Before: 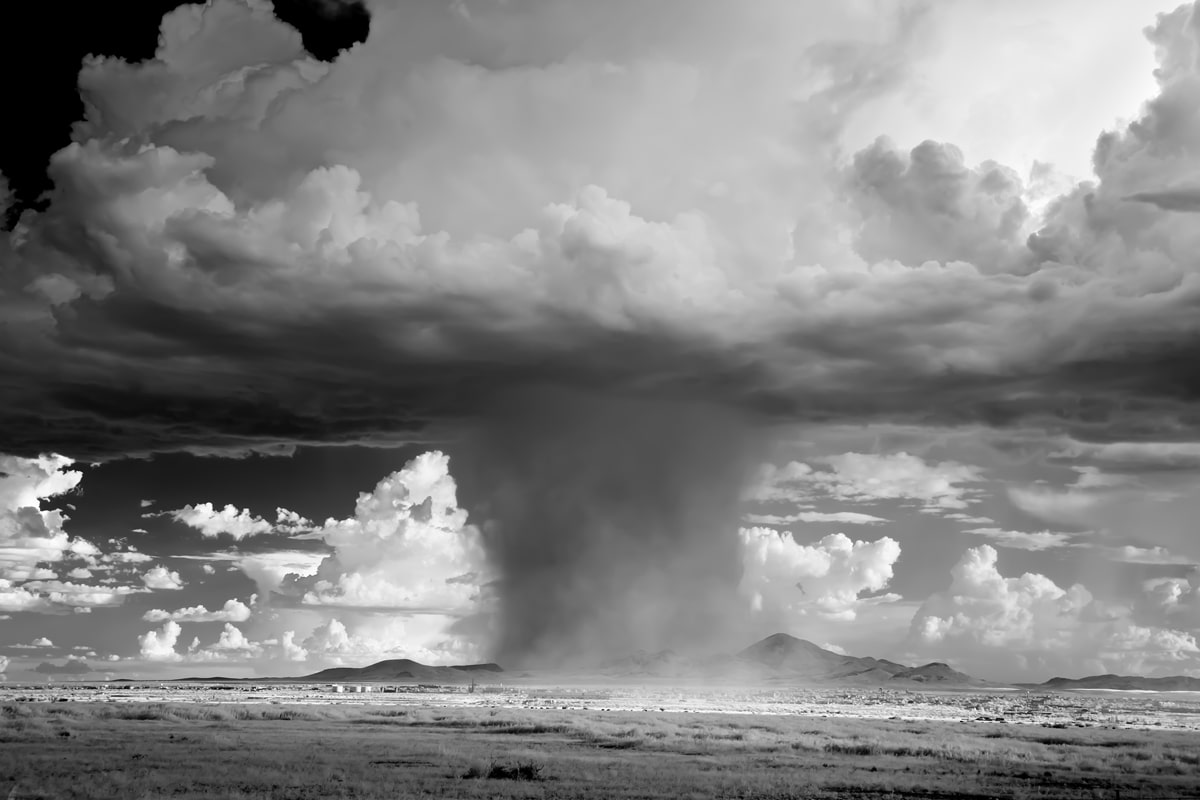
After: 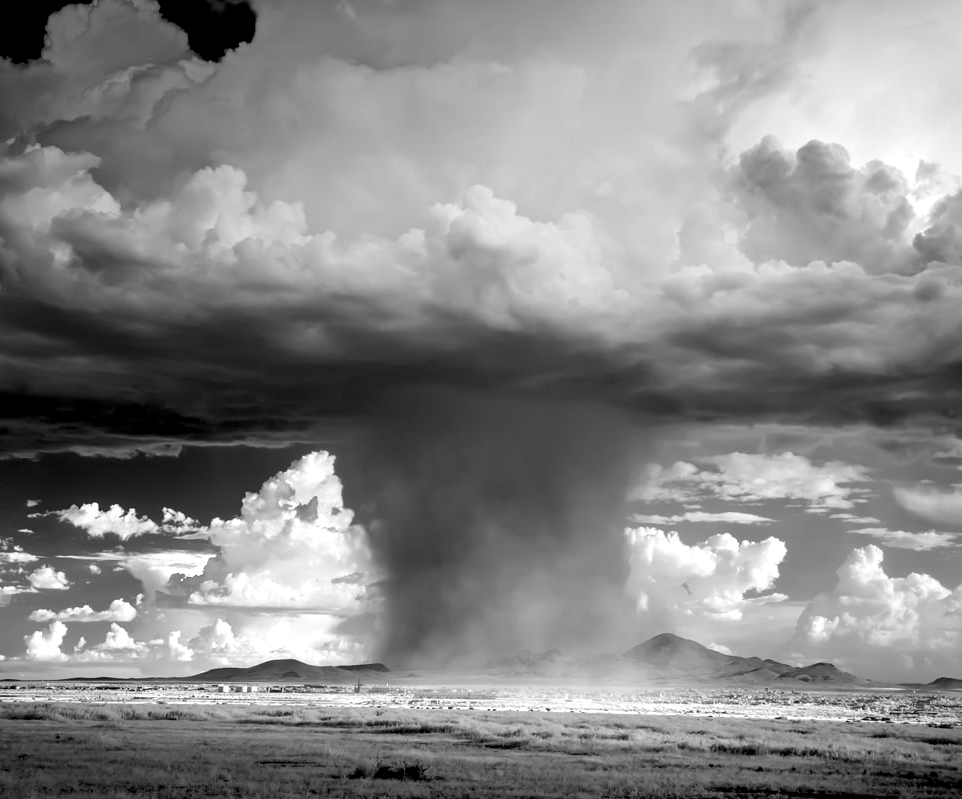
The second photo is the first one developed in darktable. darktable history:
vignetting: fall-off start 100.42%, brightness -0.286, width/height ratio 1.308, dithering 8-bit output
crop and rotate: left 9.567%, right 10.206%
local contrast: detail 134%, midtone range 0.749
